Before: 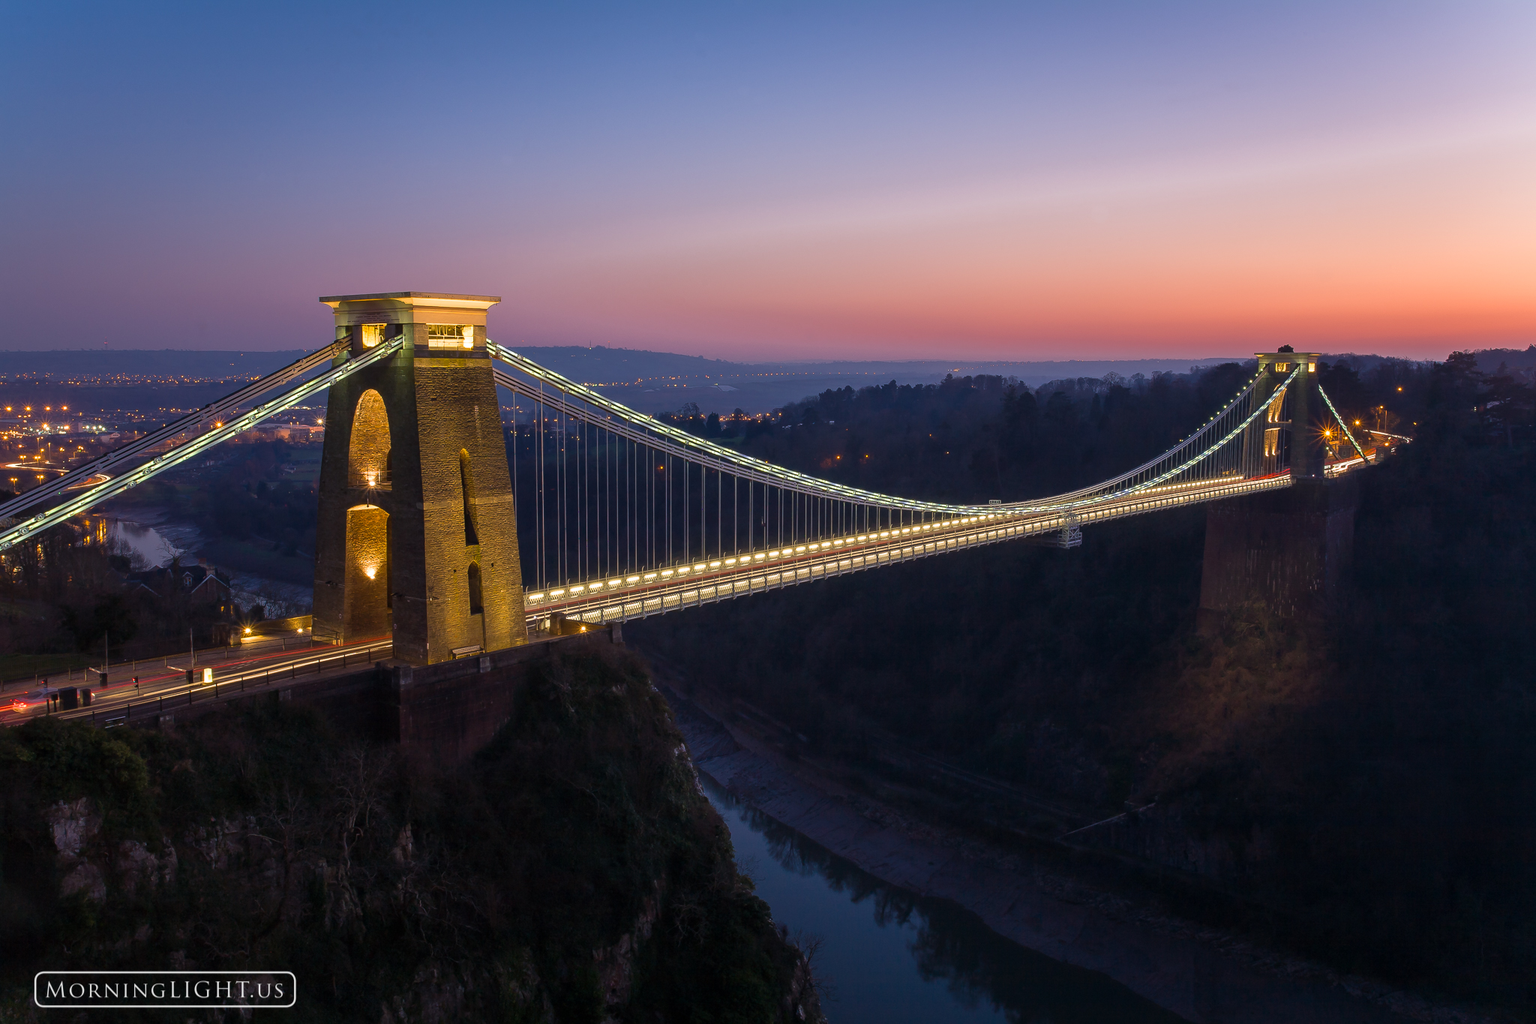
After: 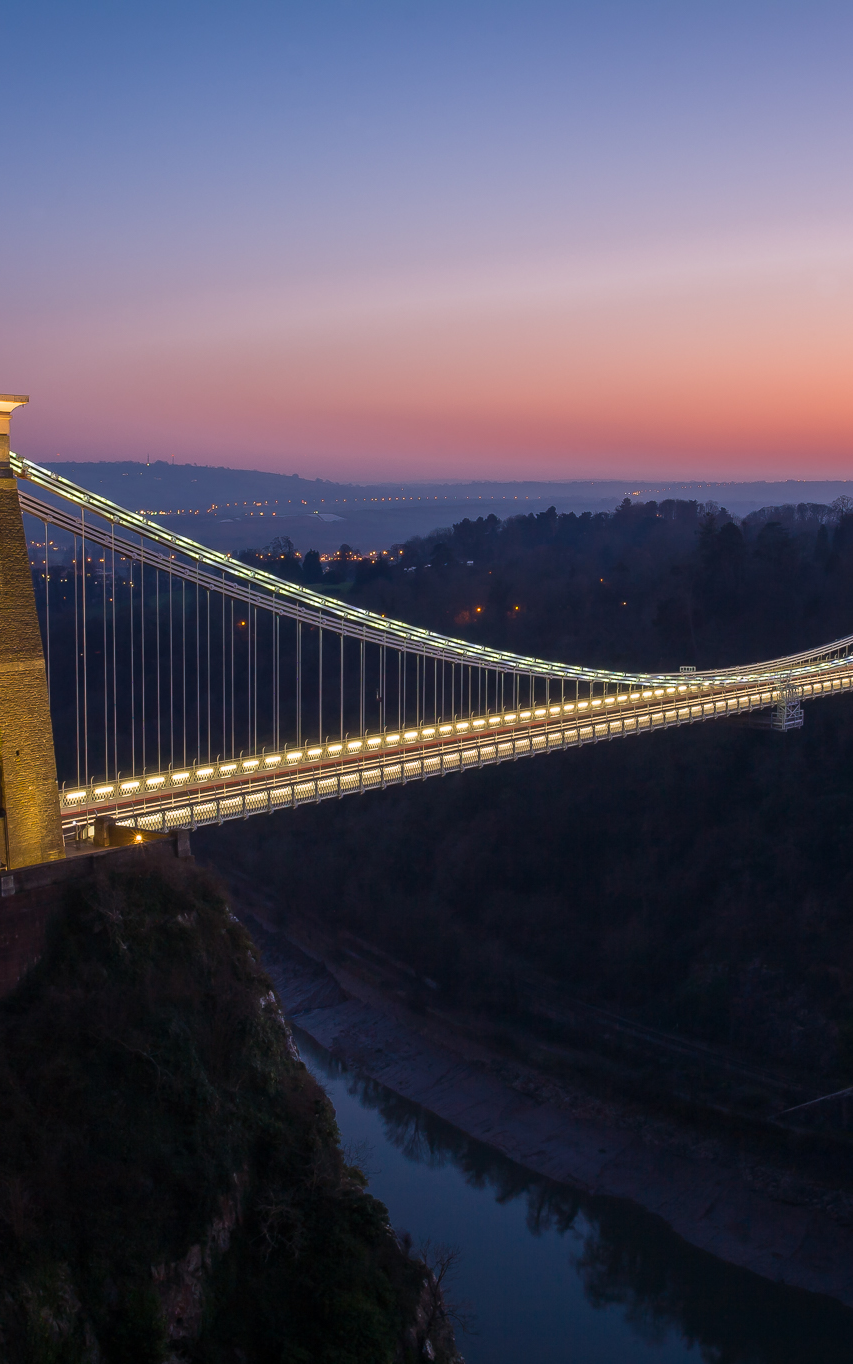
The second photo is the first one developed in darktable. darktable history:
color balance: on, module defaults
crop: left 31.229%, right 27.105%
